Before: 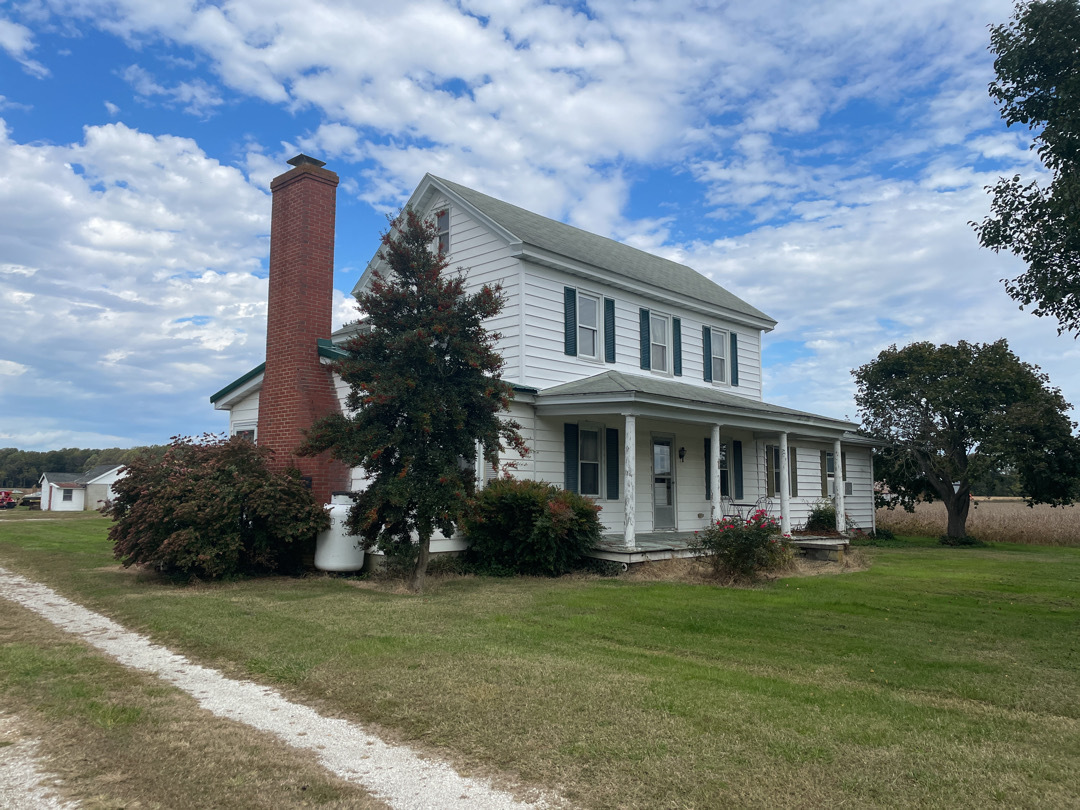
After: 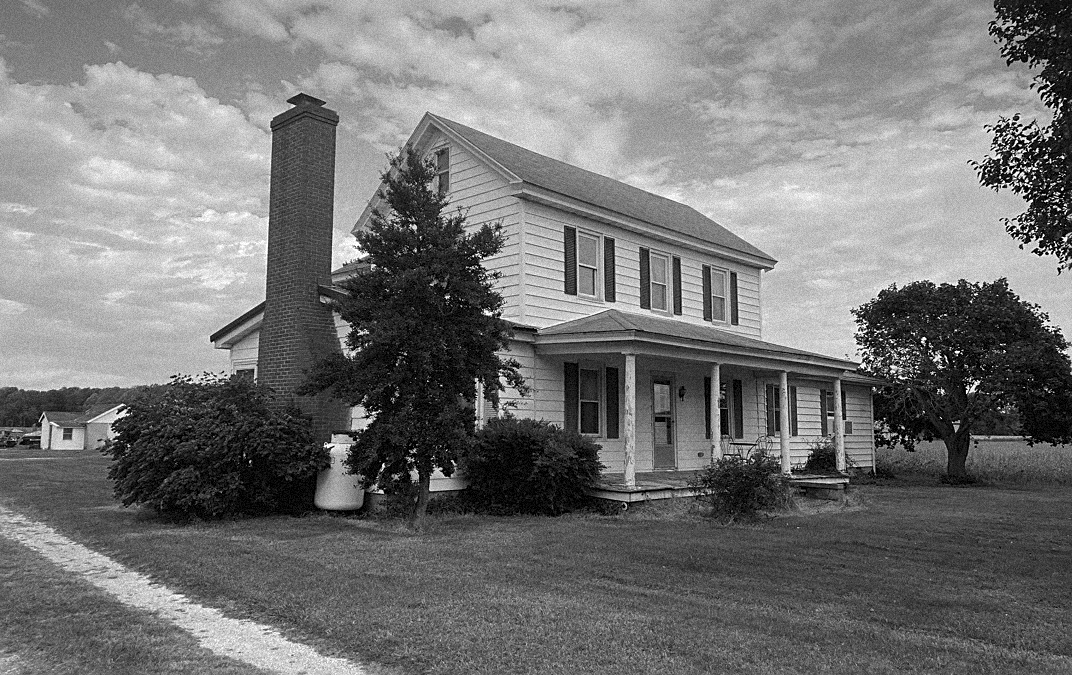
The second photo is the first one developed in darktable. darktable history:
vignetting: fall-off start 97.52%, fall-off radius 100%, brightness -0.574, saturation 0, center (-0.027, 0.404), width/height ratio 1.368, unbound false
grain: coarseness 9.38 ISO, strength 34.99%, mid-tones bias 0%
crop: top 7.625%, bottom 8.027%
color calibration: output gray [0.21, 0.42, 0.37, 0], gray › normalize channels true, illuminant same as pipeline (D50), adaptation XYZ, x 0.346, y 0.359, gamut compression 0
sharpen: on, module defaults
